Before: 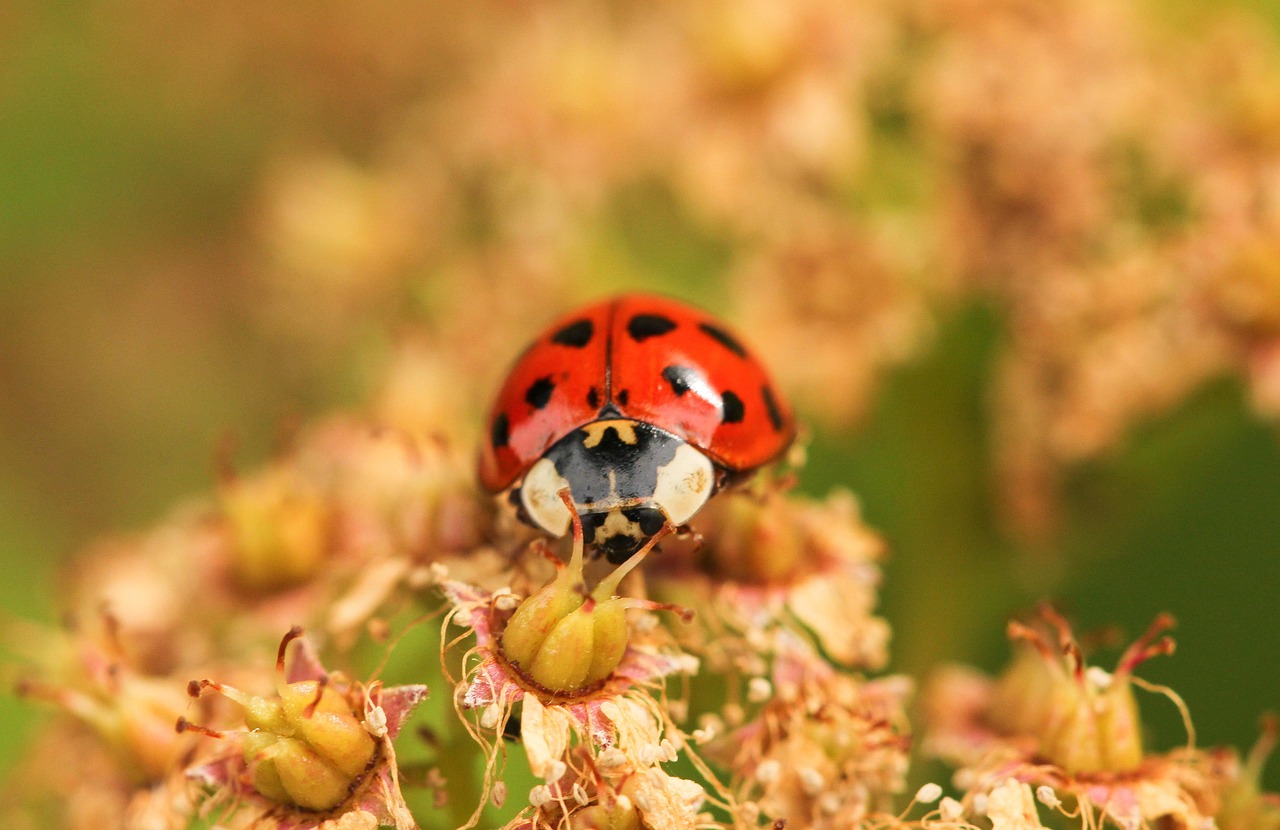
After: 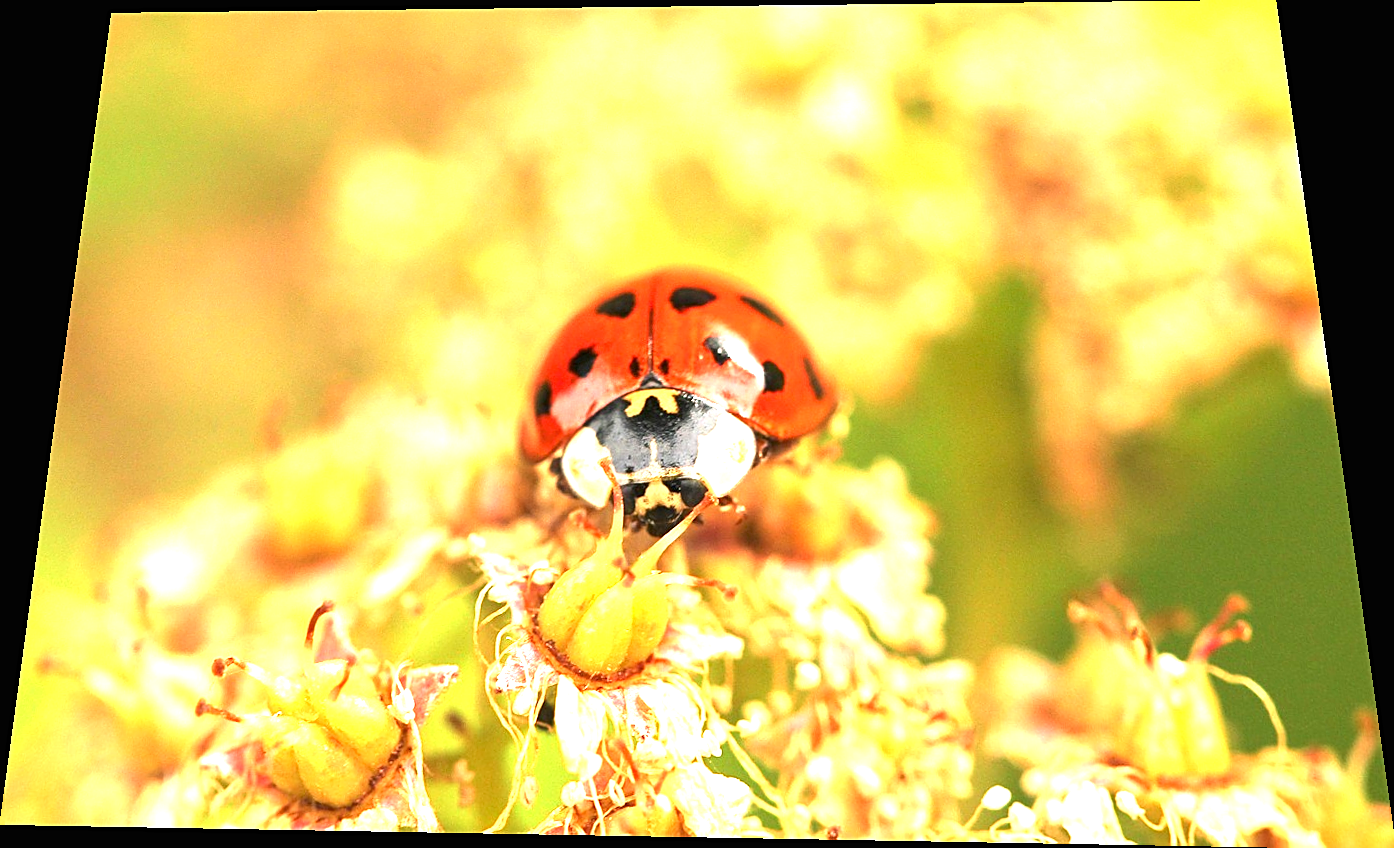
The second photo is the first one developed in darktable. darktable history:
sharpen: on, module defaults
rotate and perspective: rotation 0.128°, lens shift (vertical) -0.181, lens shift (horizontal) -0.044, shear 0.001, automatic cropping off
exposure: black level correction 0, exposure 1.75 EV, compensate exposure bias true, compensate highlight preservation false
